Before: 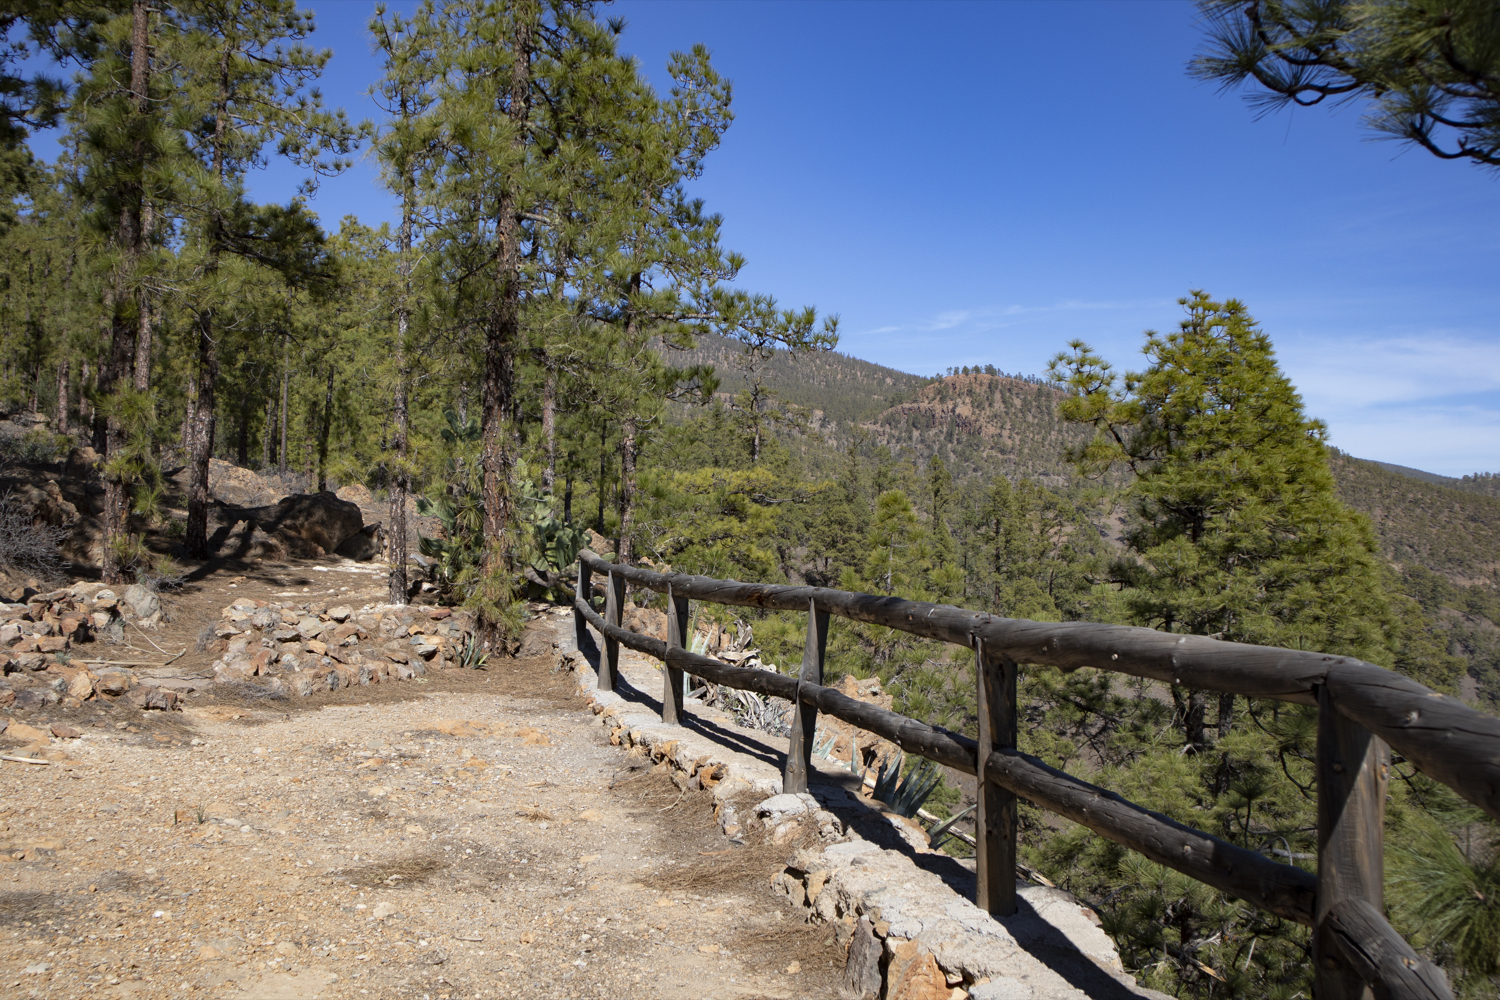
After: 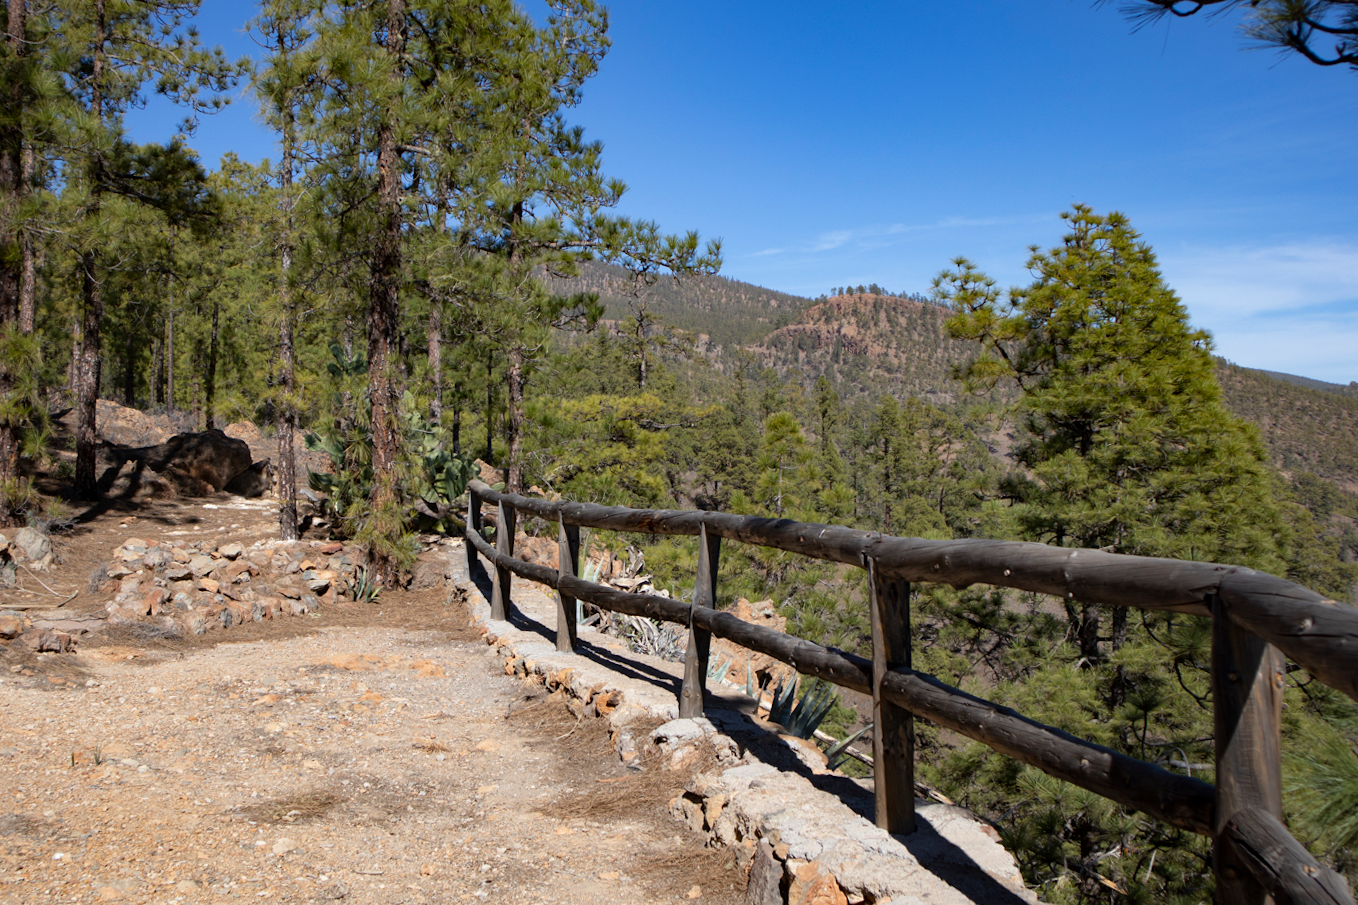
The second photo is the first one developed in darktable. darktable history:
crop and rotate: angle 1.59°, left 5.723%, top 5.695%
